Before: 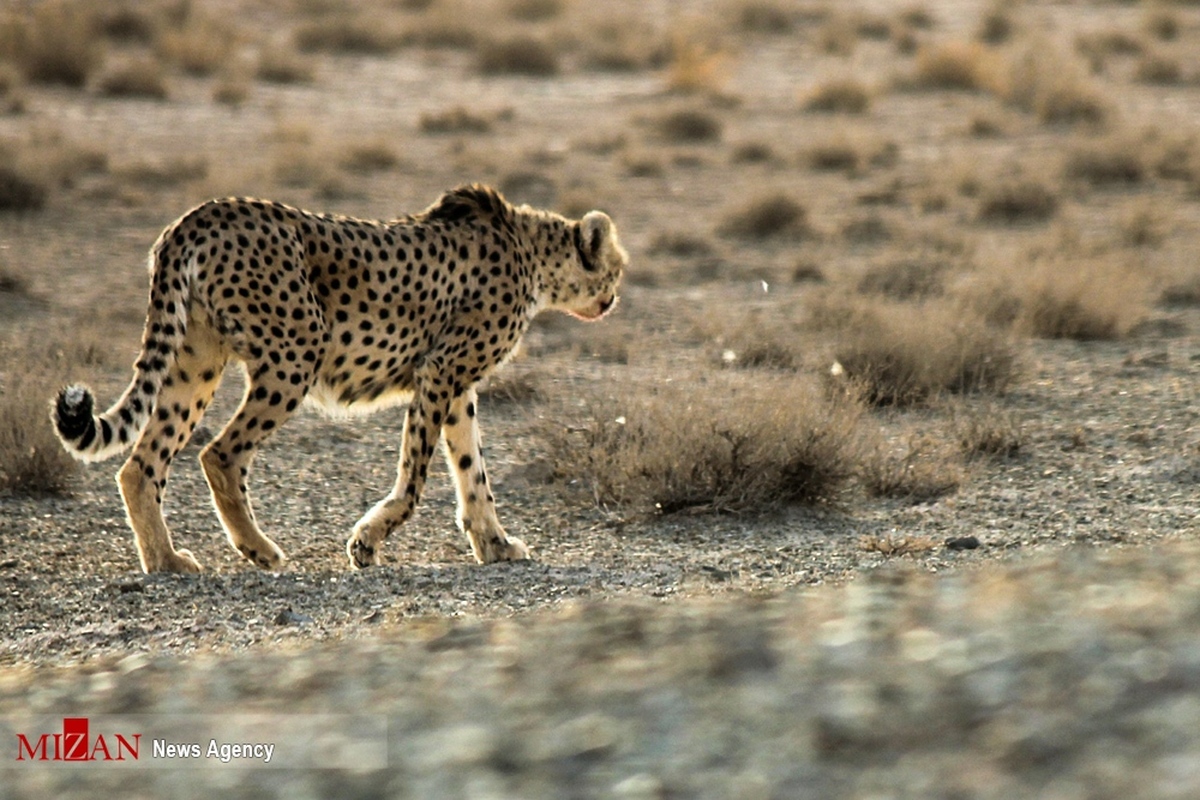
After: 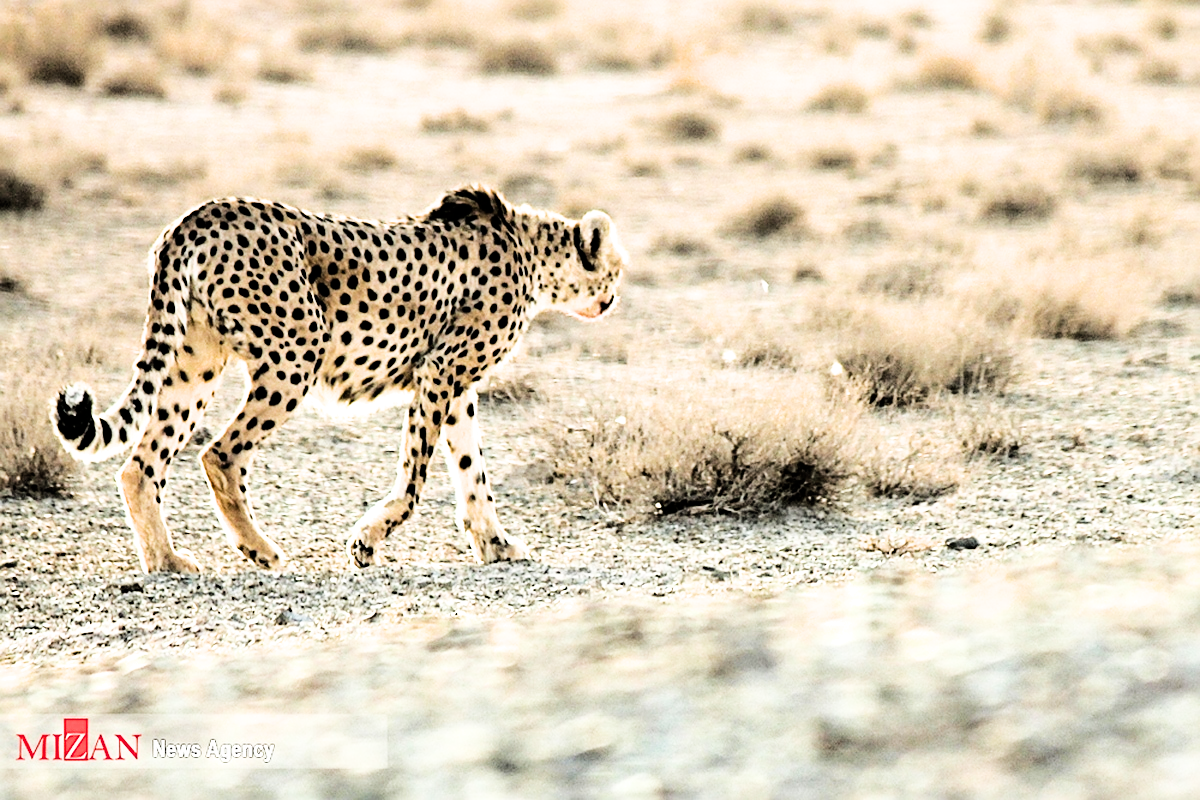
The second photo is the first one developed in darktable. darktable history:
sharpen: on, module defaults
exposure: black level correction 0.001, exposure 1.715 EV, compensate highlight preservation false
tone equalizer: -8 EV -0.453 EV, -7 EV -0.409 EV, -6 EV -0.344 EV, -5 EV -0.261 EV, -3 EV 0.251 EV, -2 EV 0.355 EV, -1 EV 0.402 EV, +0 EV 0.409 EV, edges refinement/feathering 500, mask exposure compensation -1.57 EV, preserve details no
filmic rgb: black relative exposure -5.11 EV, white relative exposure 3.96 EV, hardness 2.9, contrast 1.296, highlights saturation mix -30.23%, iterations of high-quality reconstruction 0
